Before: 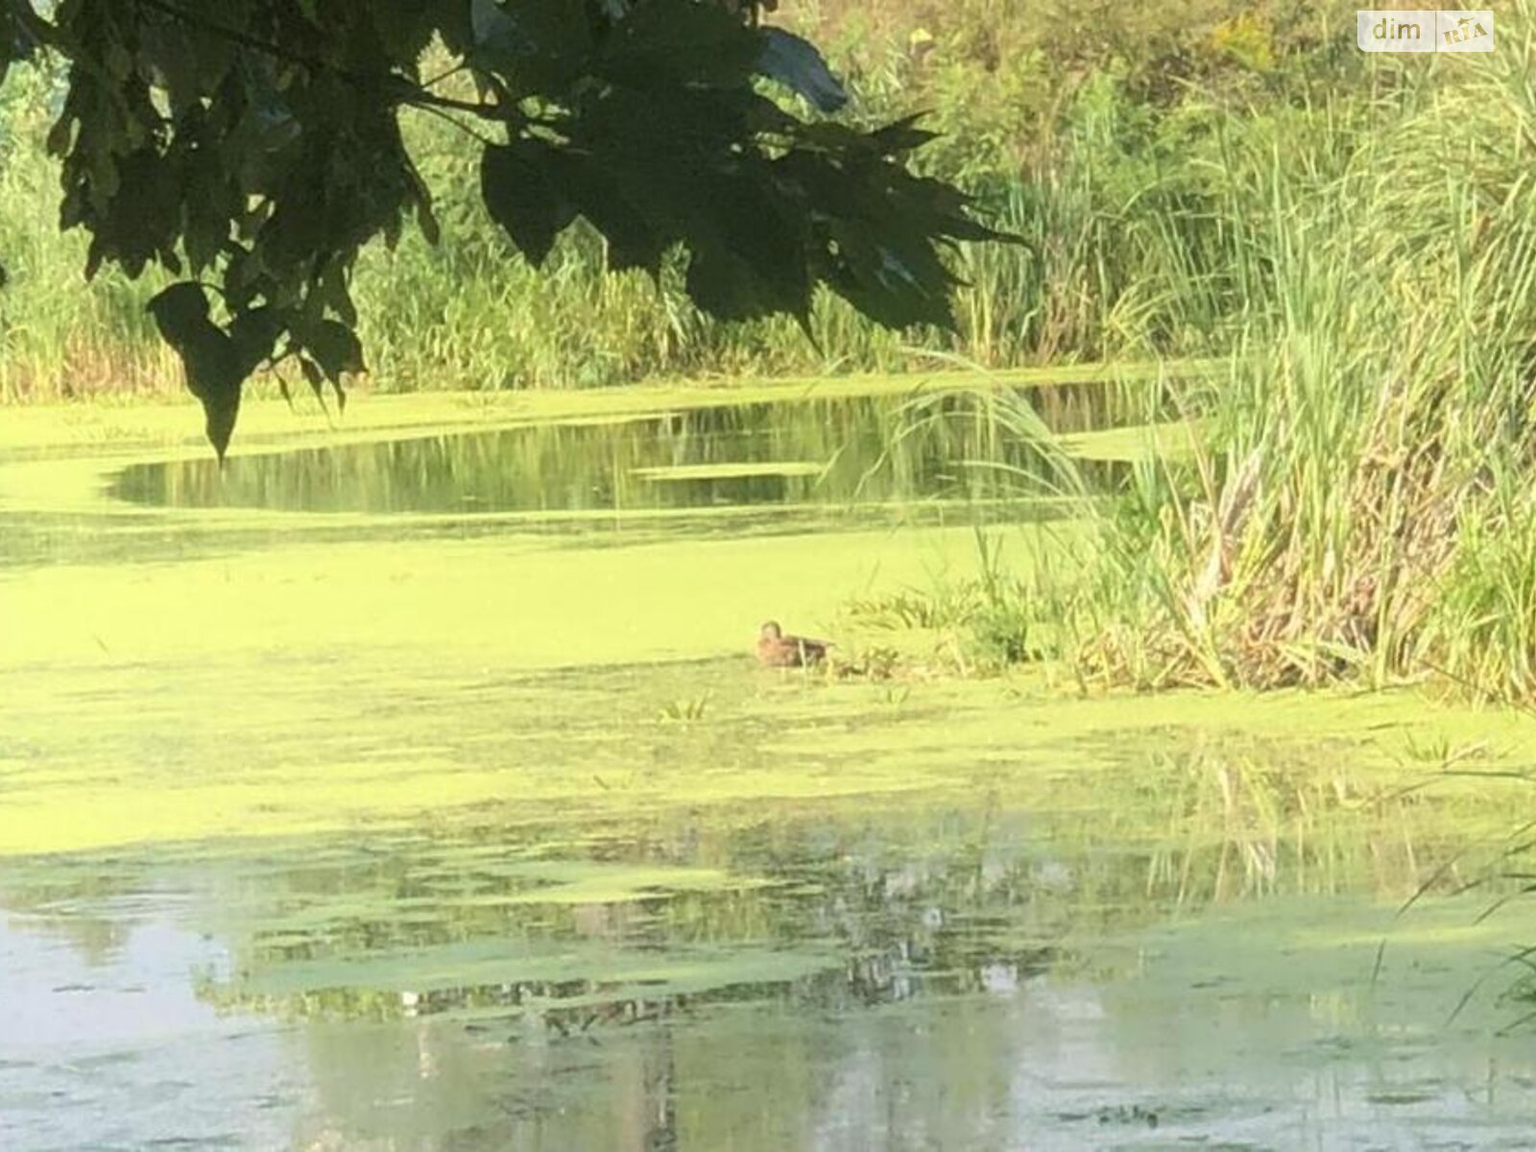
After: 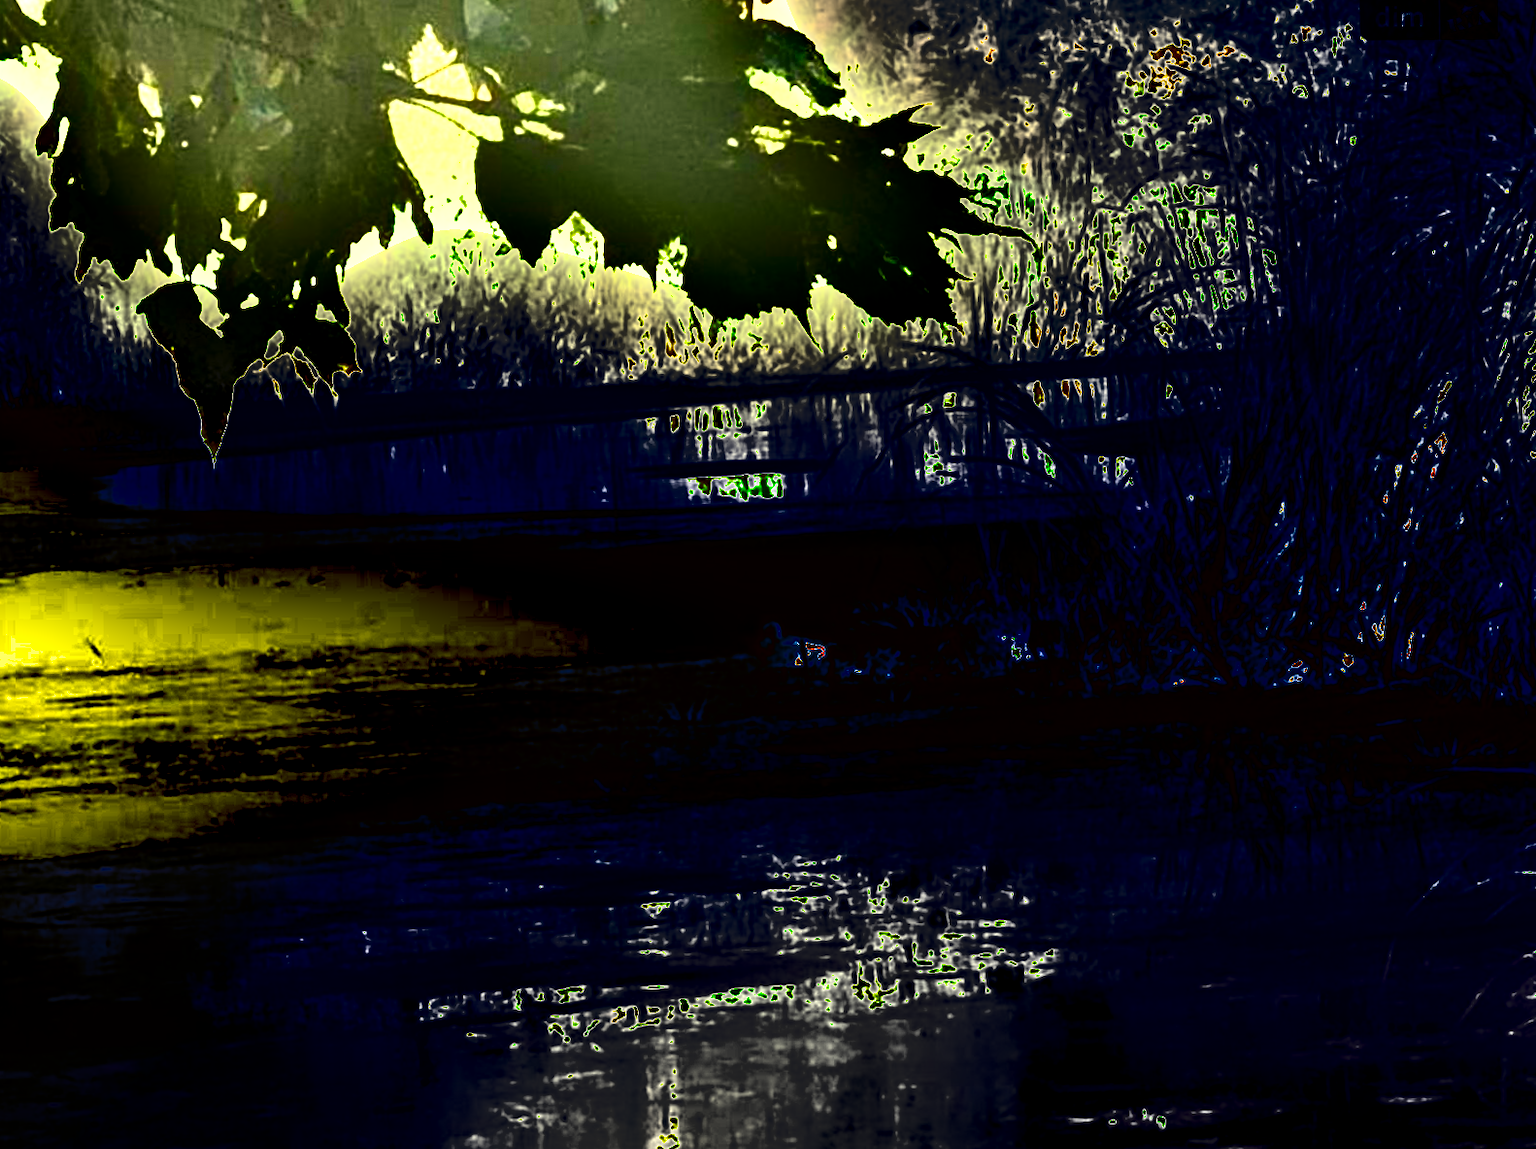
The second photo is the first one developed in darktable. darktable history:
exposure: black level correction 0.001, exposure 2.607 EV, compensate exposure bias true, compensate highlight preservation false
rotate and perspective: rotation -0.45°, automatic cropping original format, crop left 0.008, crop right 0.992, crop top 0.012, crop bottom 0.988
shadows and highlights: shadows 24.5, highlights -78.15, soften with gaussian
white balance: red 1.08, blue 0.791
